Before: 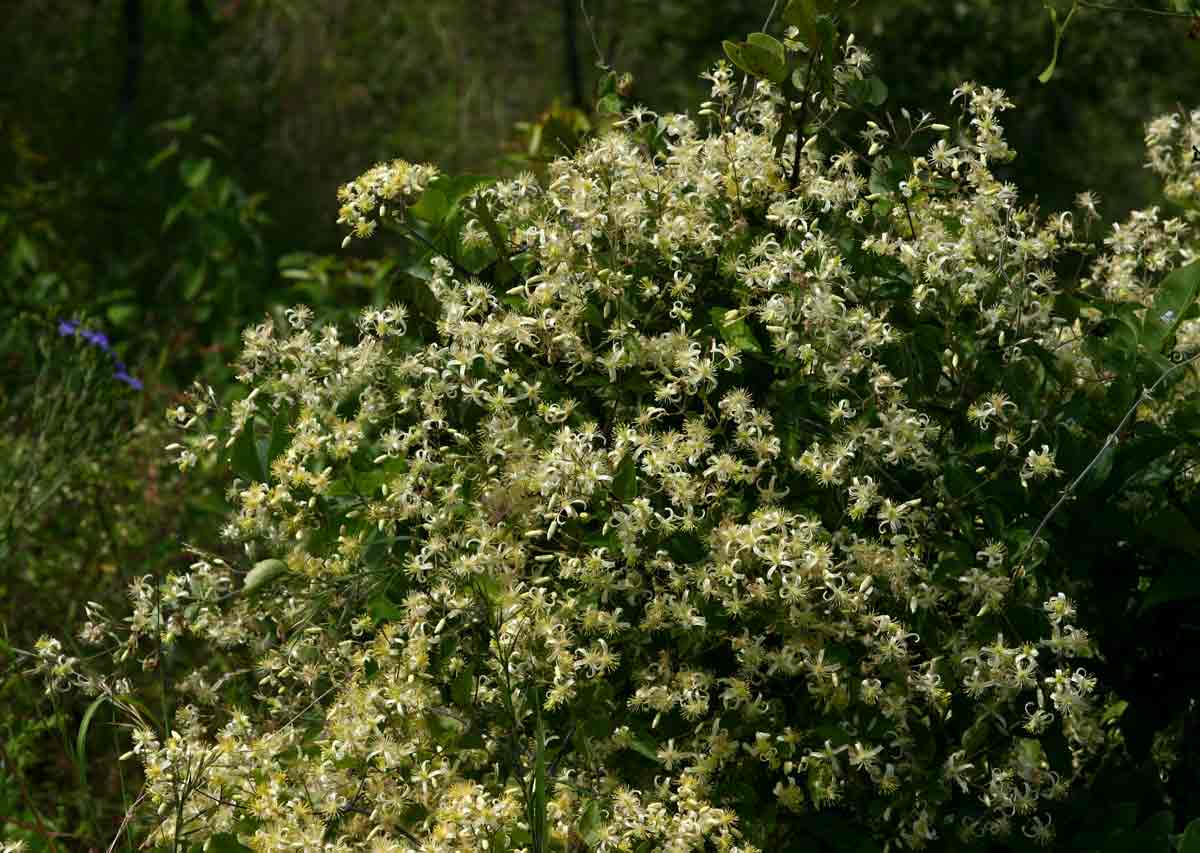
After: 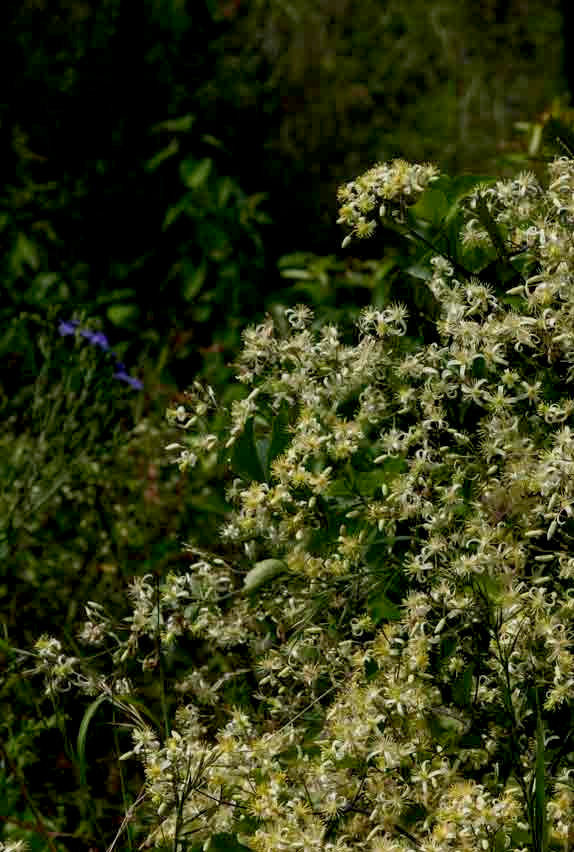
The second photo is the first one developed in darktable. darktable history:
crop and rotate: left 0.036%, top 0%, right 52.095%
exposure: black level correction 0.011, exposure -0.478 EV, compensate highlight preservation false
local contrast: on, module defaults
